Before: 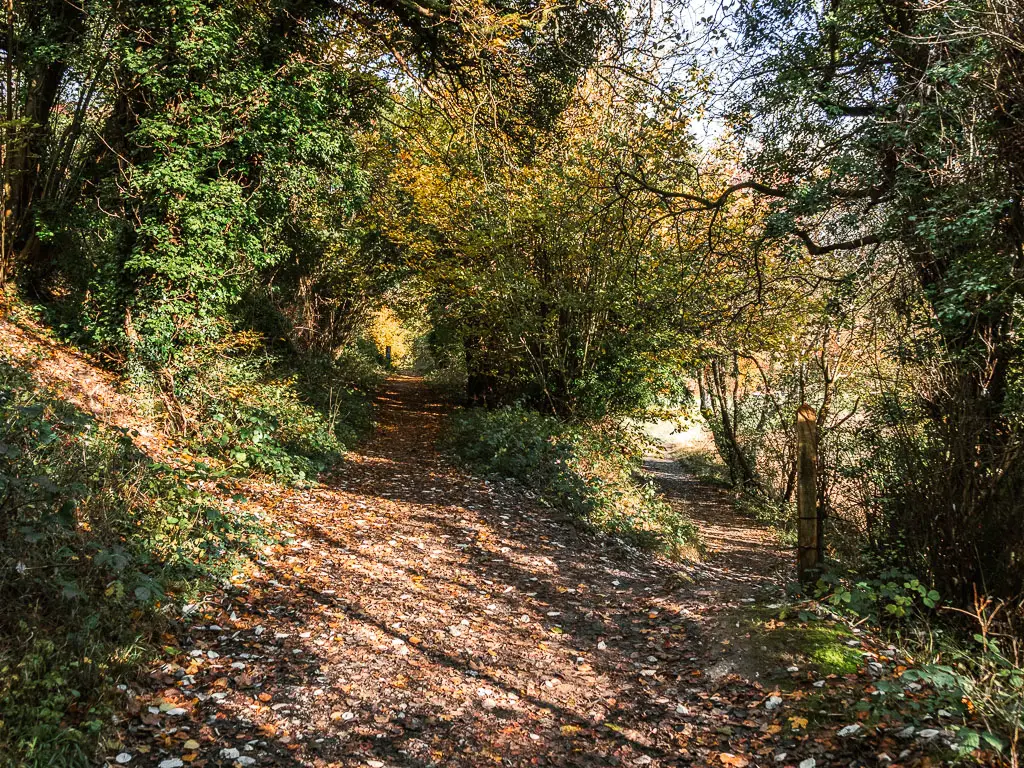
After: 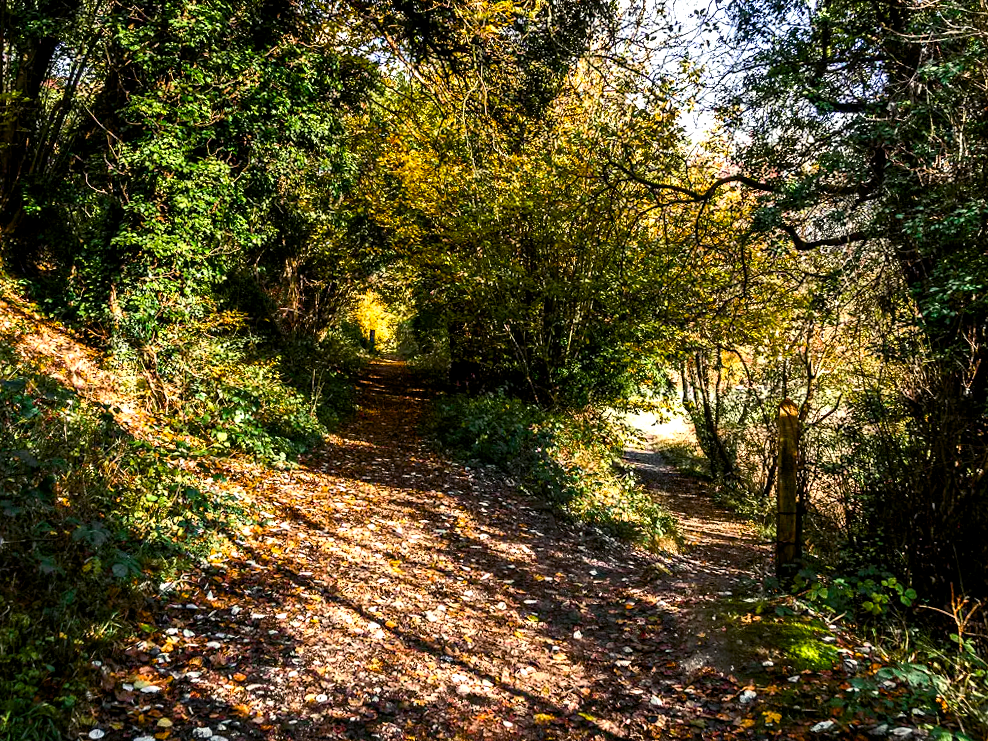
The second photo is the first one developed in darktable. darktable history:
crop and rotate: angle -1.57°
color balance rgb: shadows lift › luminance -21.42%, shadows lift › chroma 6.517%, shadows lift › hue 269.64°, global offset › luminance -0.505%, perceptual saturation grading › global saturation 20%, perceptual saturation grading › highlights -14.167%, perceptual saturation grading › shadows 49.998%, perceptual brilliance grading › highlights 14.422%, perceptual brilliance grading › mid-tones -6.929%, perceptual brilliance grading › shadows -26.605%, global vibrance 30.513%
